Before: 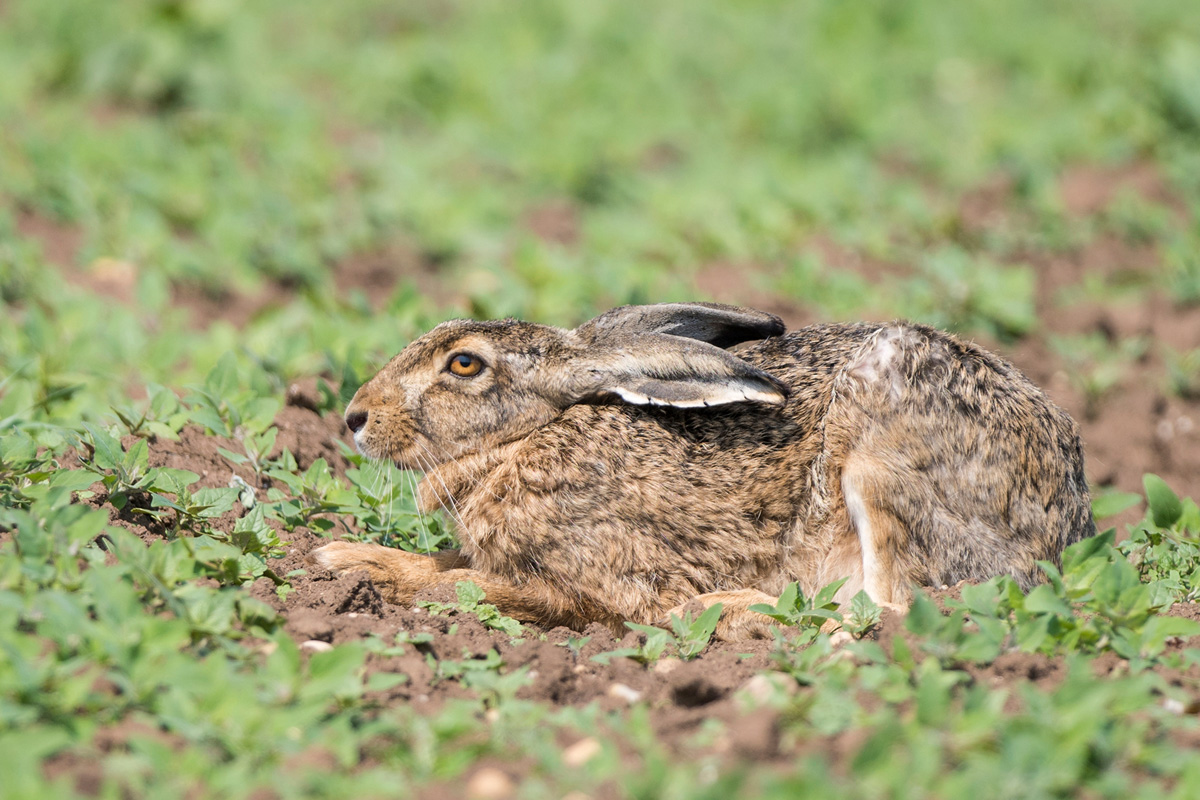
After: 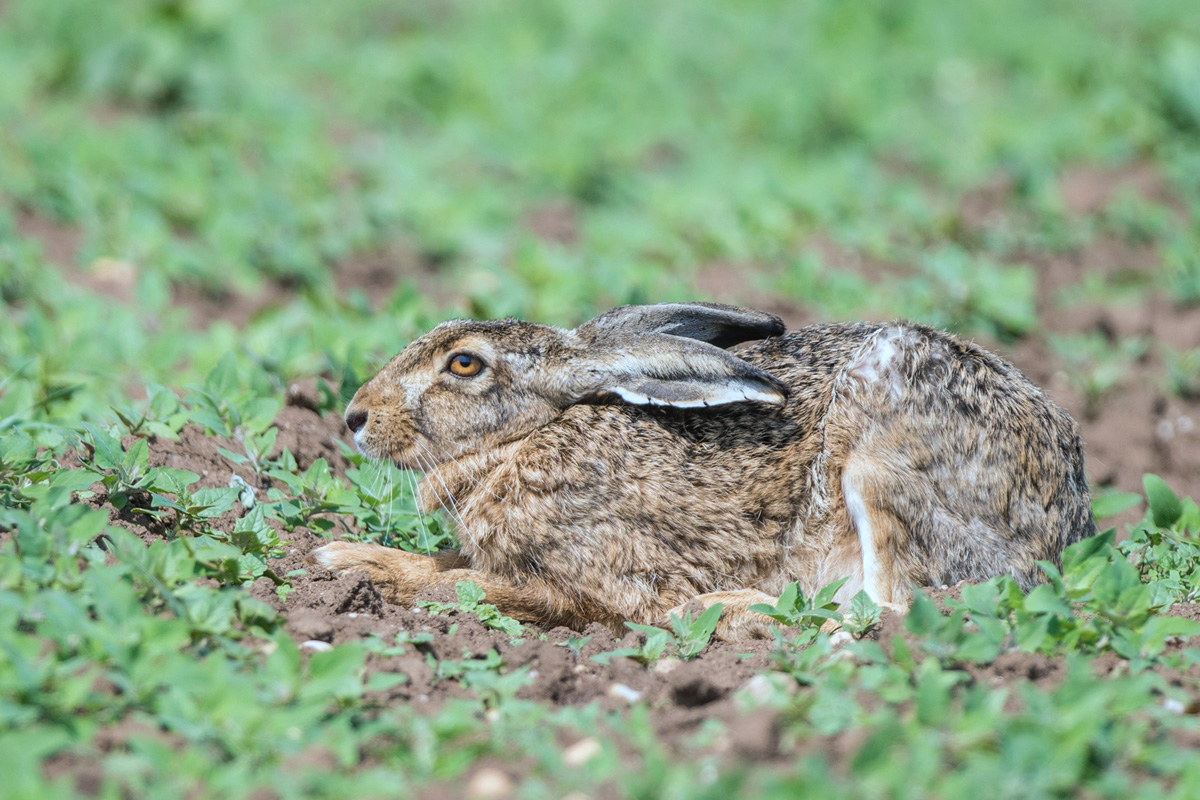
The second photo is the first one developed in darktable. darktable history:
color calibration: illuminant Planckian (black body), x 0.378, y 0.375, temperature 4036.22 K
local contrast: detail 109%
